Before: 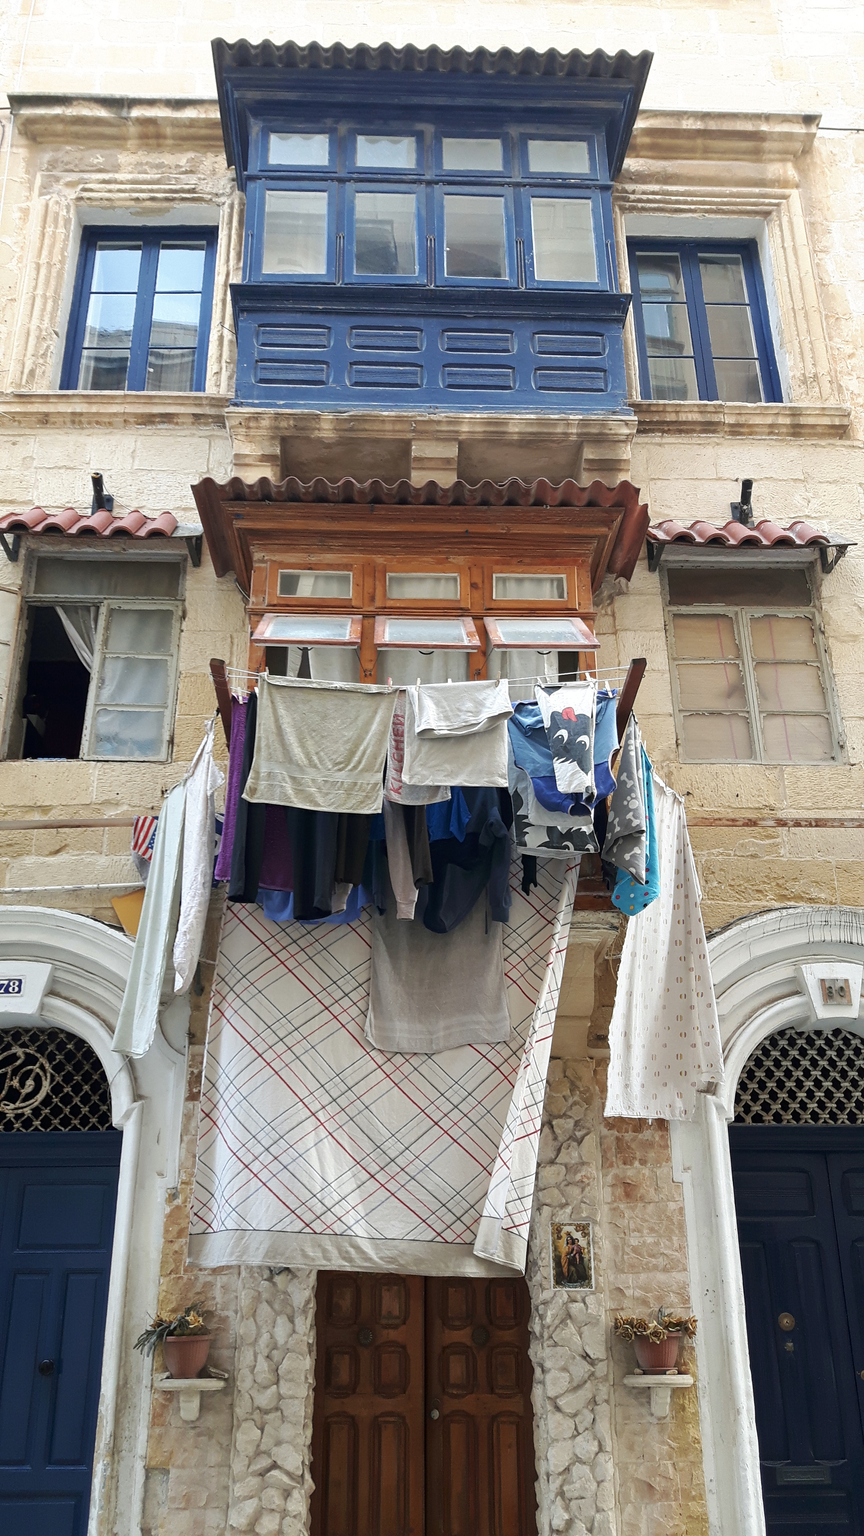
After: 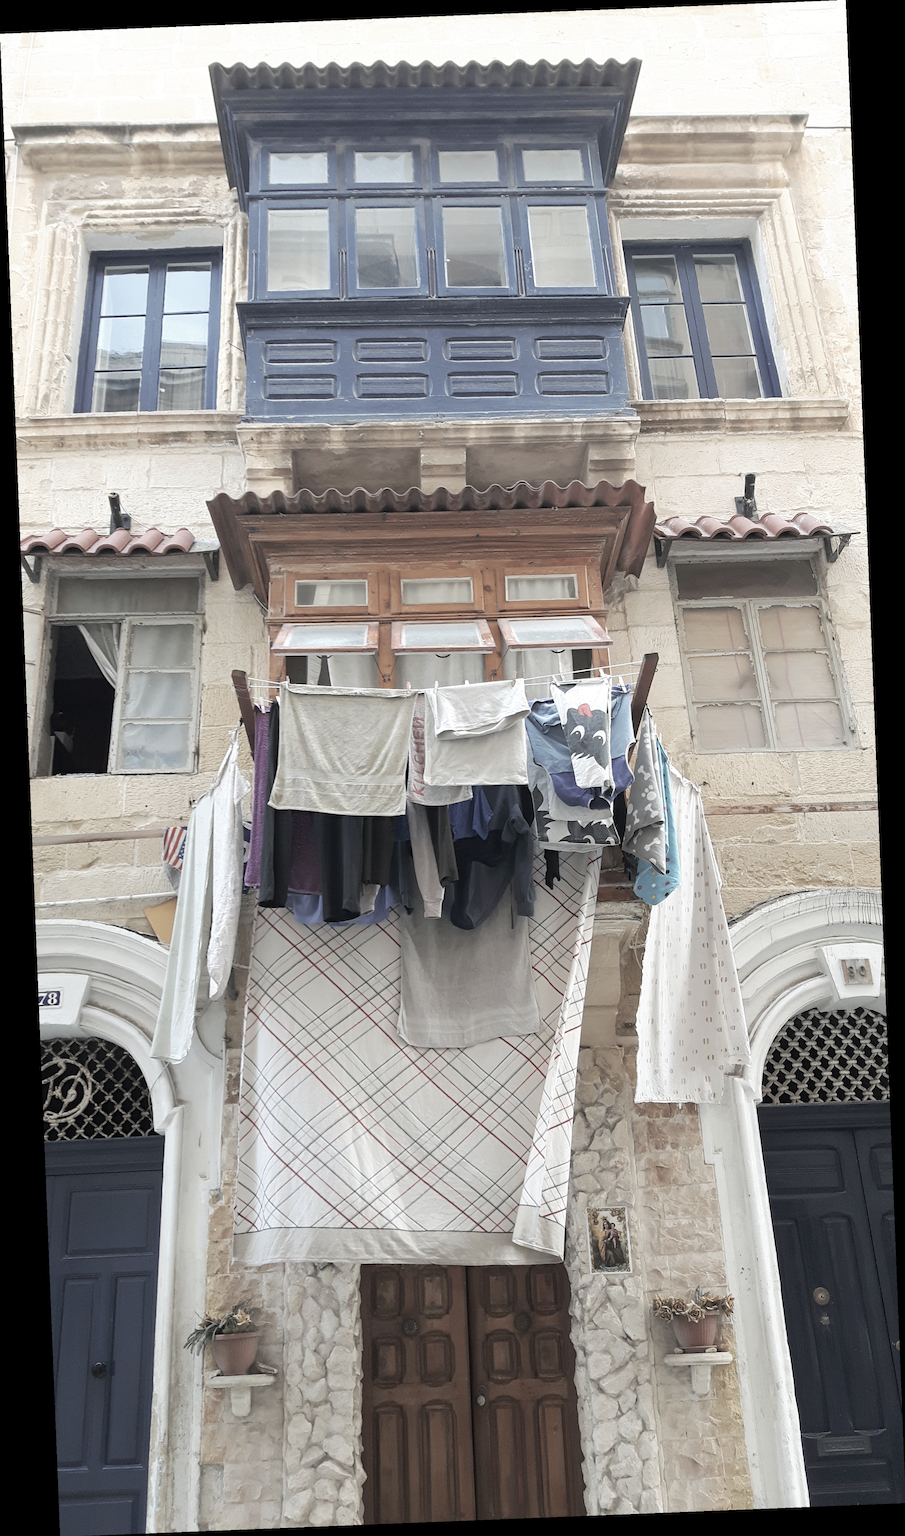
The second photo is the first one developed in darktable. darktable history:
contrast brightness saturation: brightness 0.18, saturation -0.5
rotate and perspective: rotation -2.29°, automatic cropping off
tone equalizer: on, module defaults
